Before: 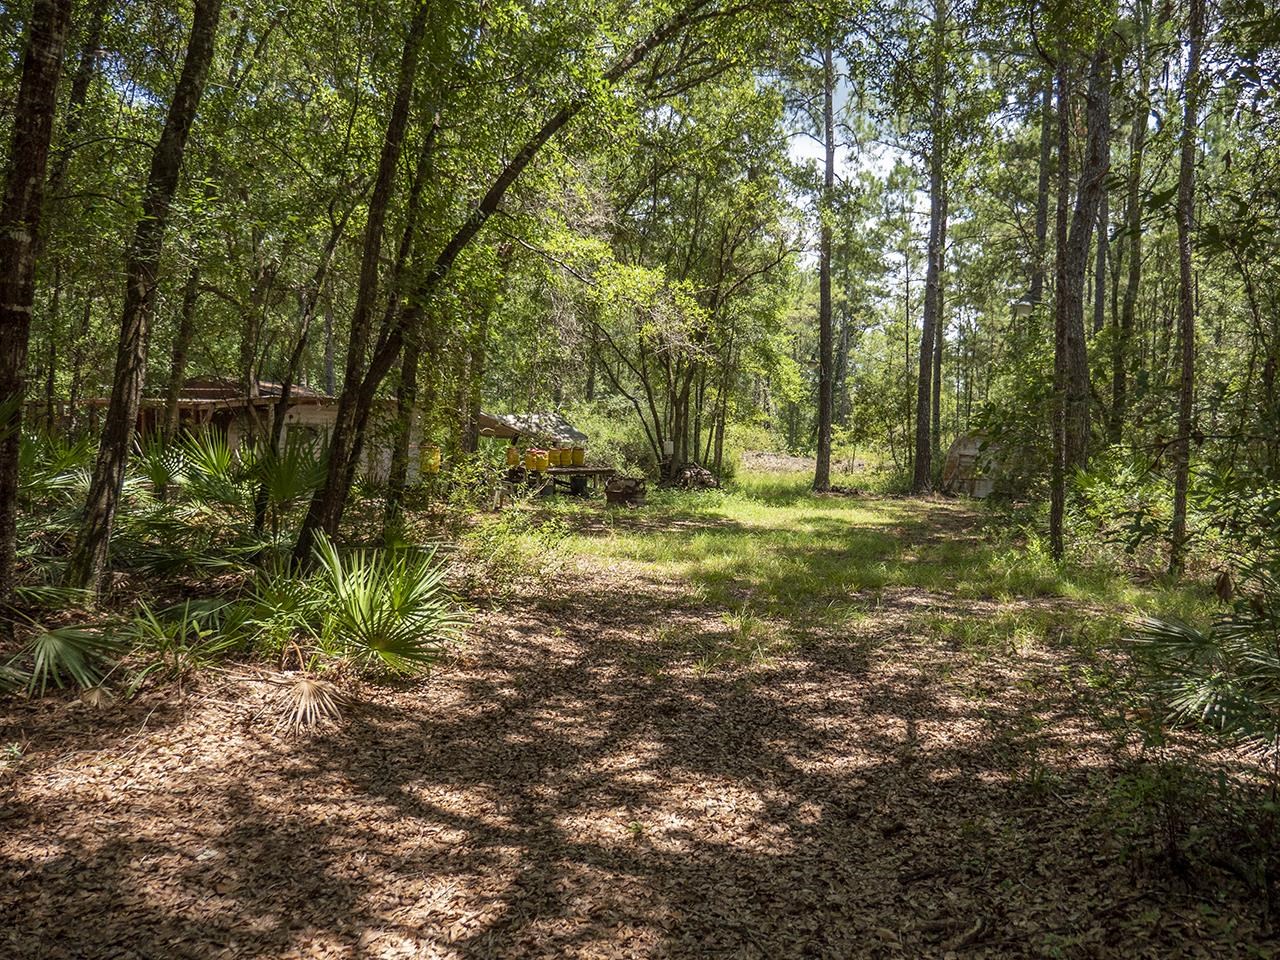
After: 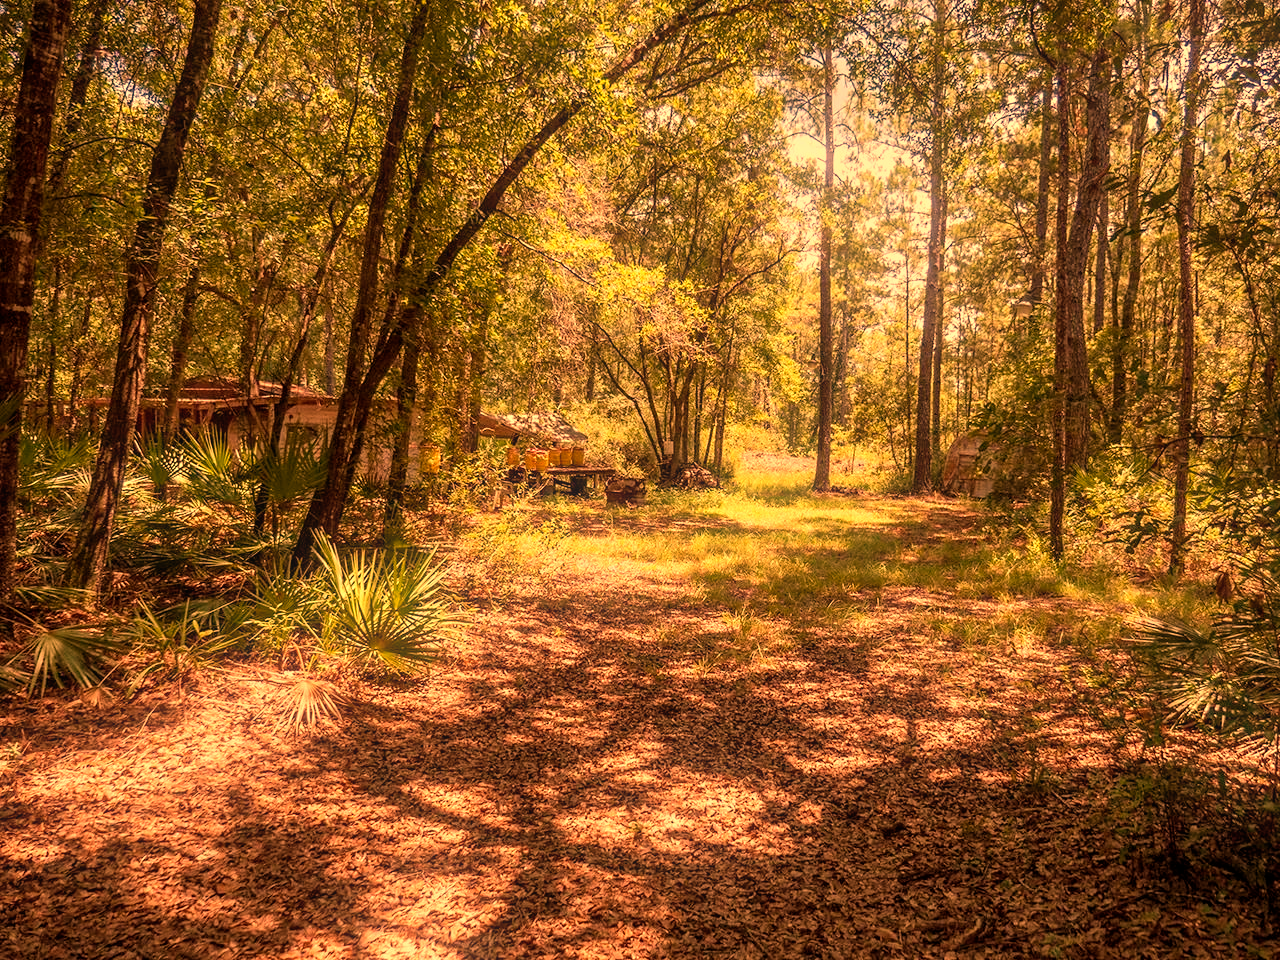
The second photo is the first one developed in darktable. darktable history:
white balance: red 1.467, blue 0.684
tone equalizer: on, module defaults
bloom: size 9%, threshold 100%, strength 7%
